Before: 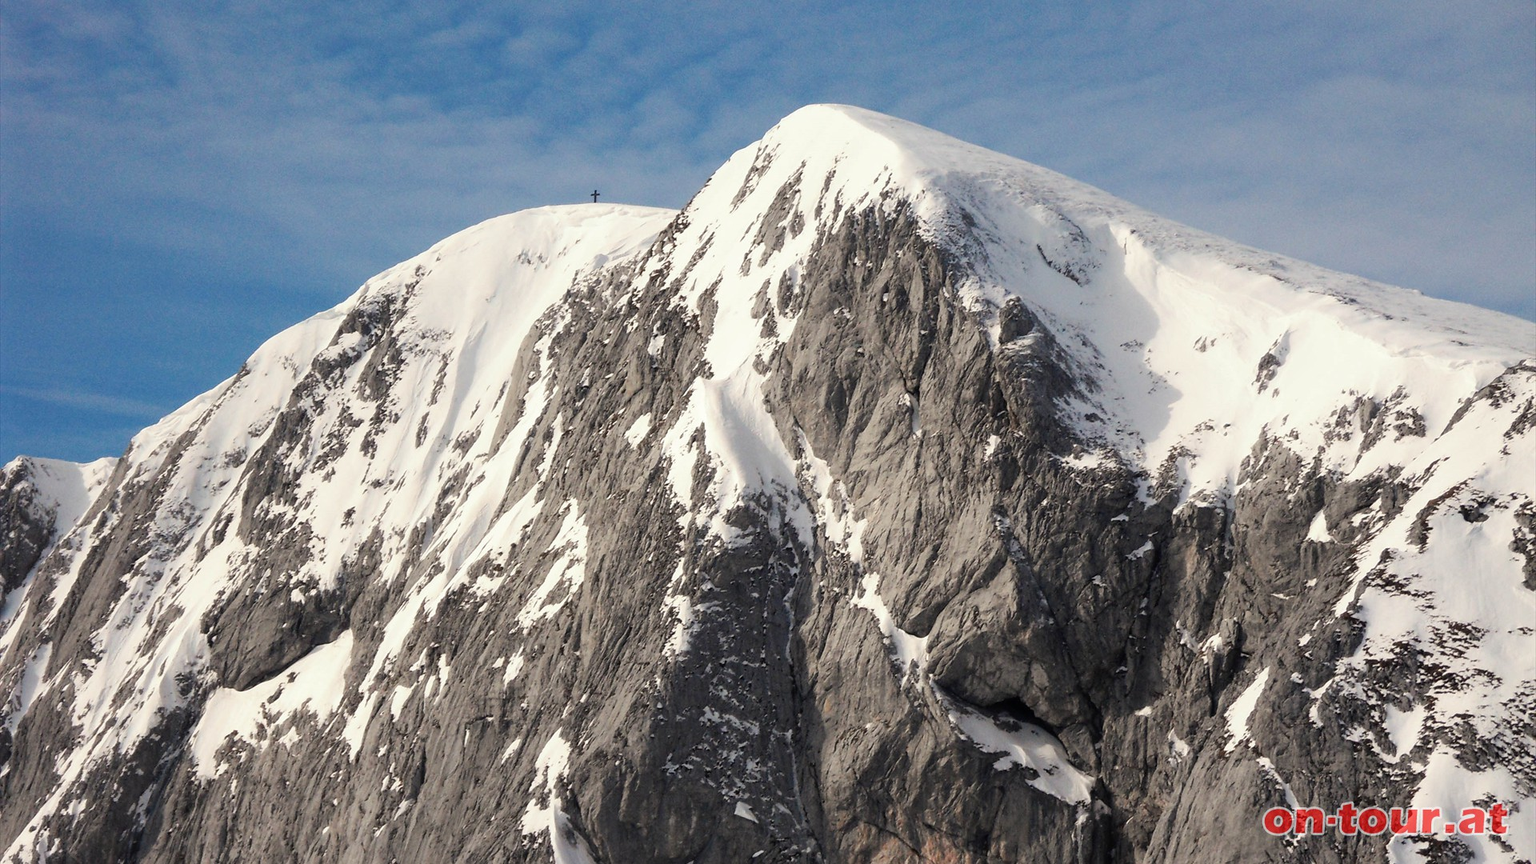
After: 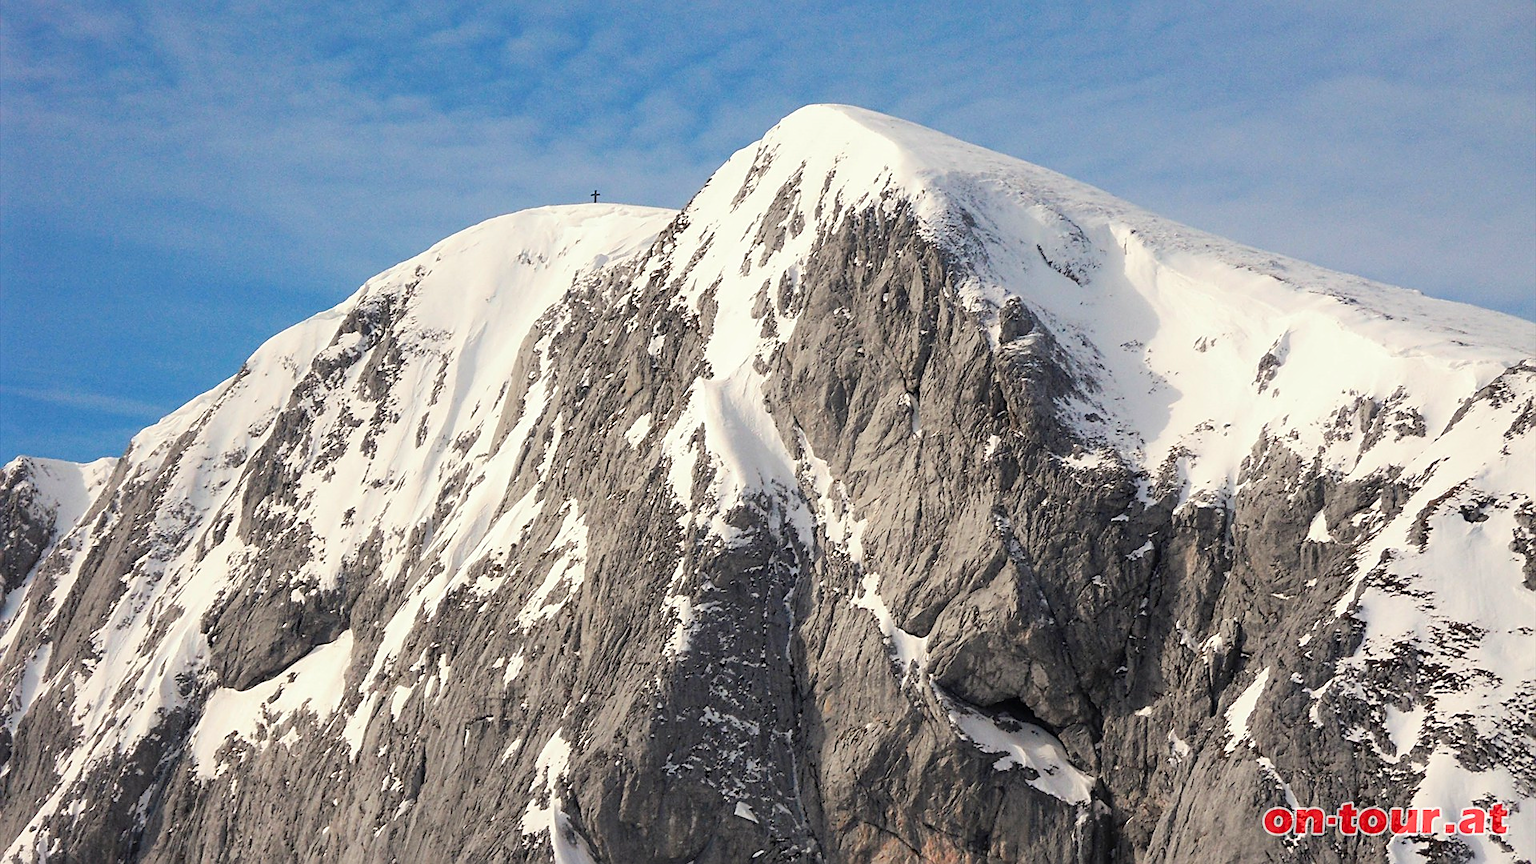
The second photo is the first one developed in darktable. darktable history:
contrast brightness saturation: brightness 0.09, saturation 0.192
sharpen: on, module defaults
